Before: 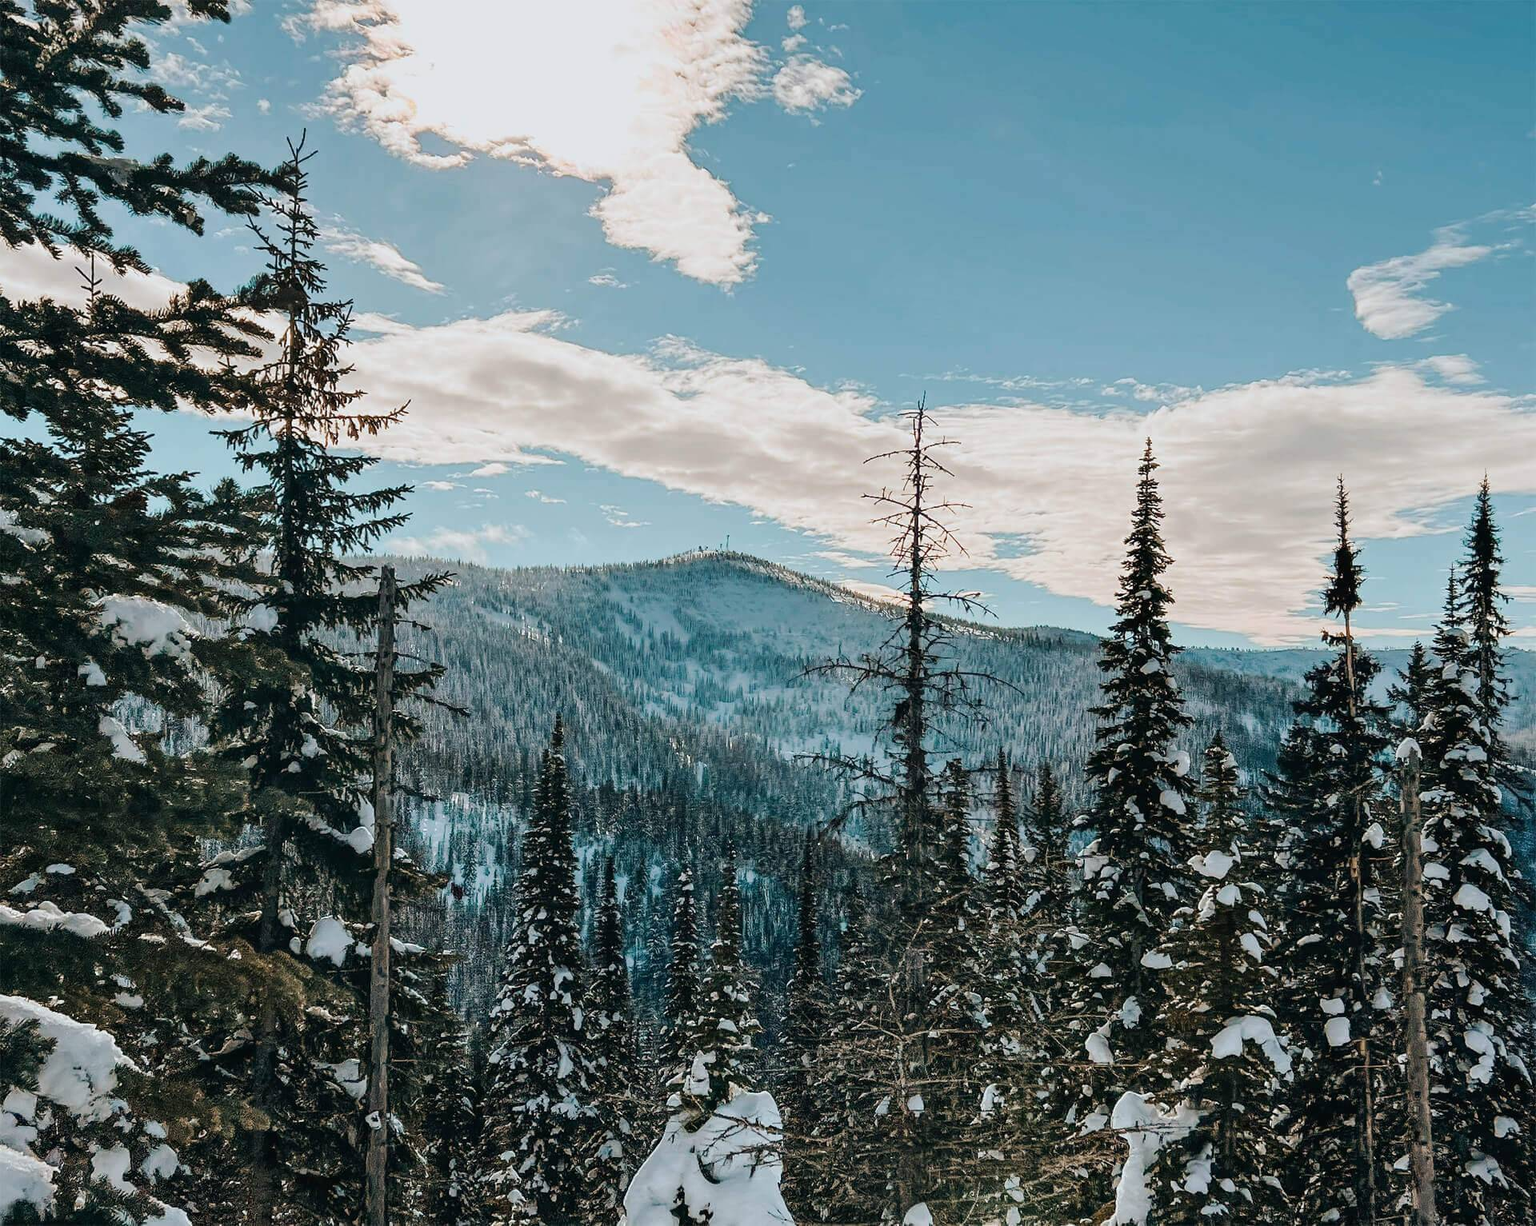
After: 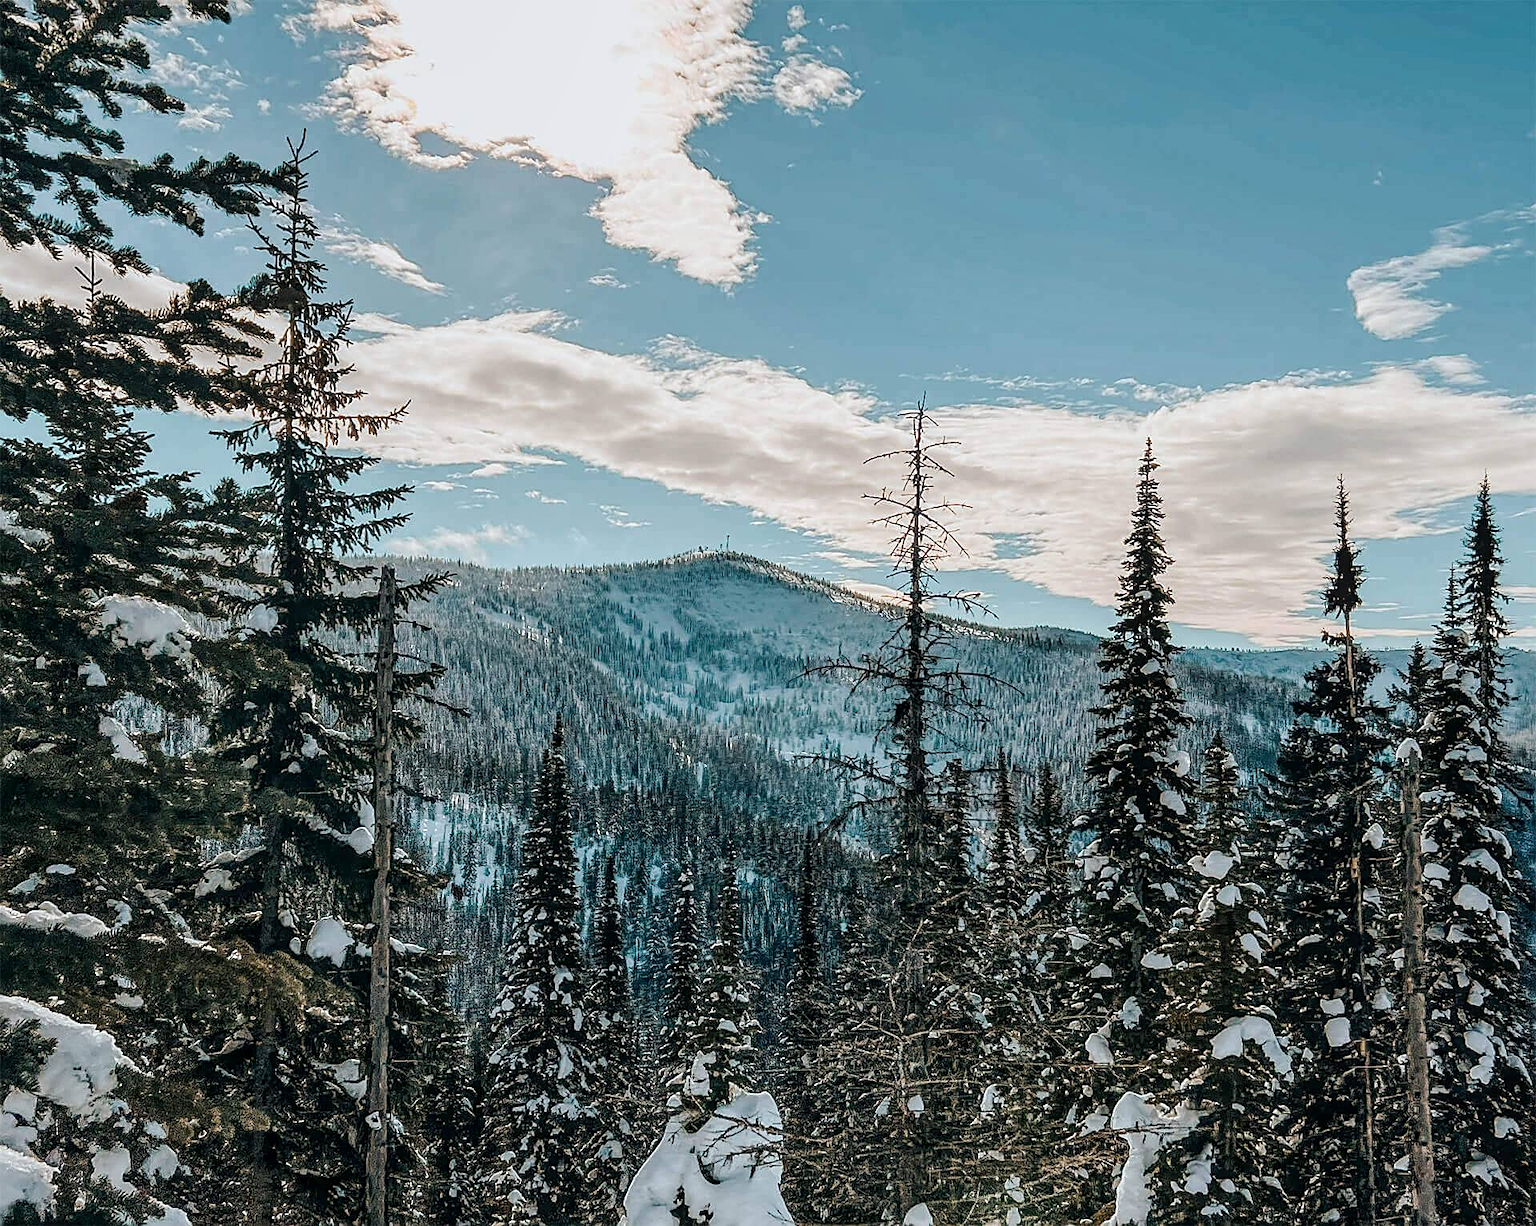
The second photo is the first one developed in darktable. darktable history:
local contrast: detail 130%
sharpen: on, module defaults
rgb levels: preserve colors max RGB
